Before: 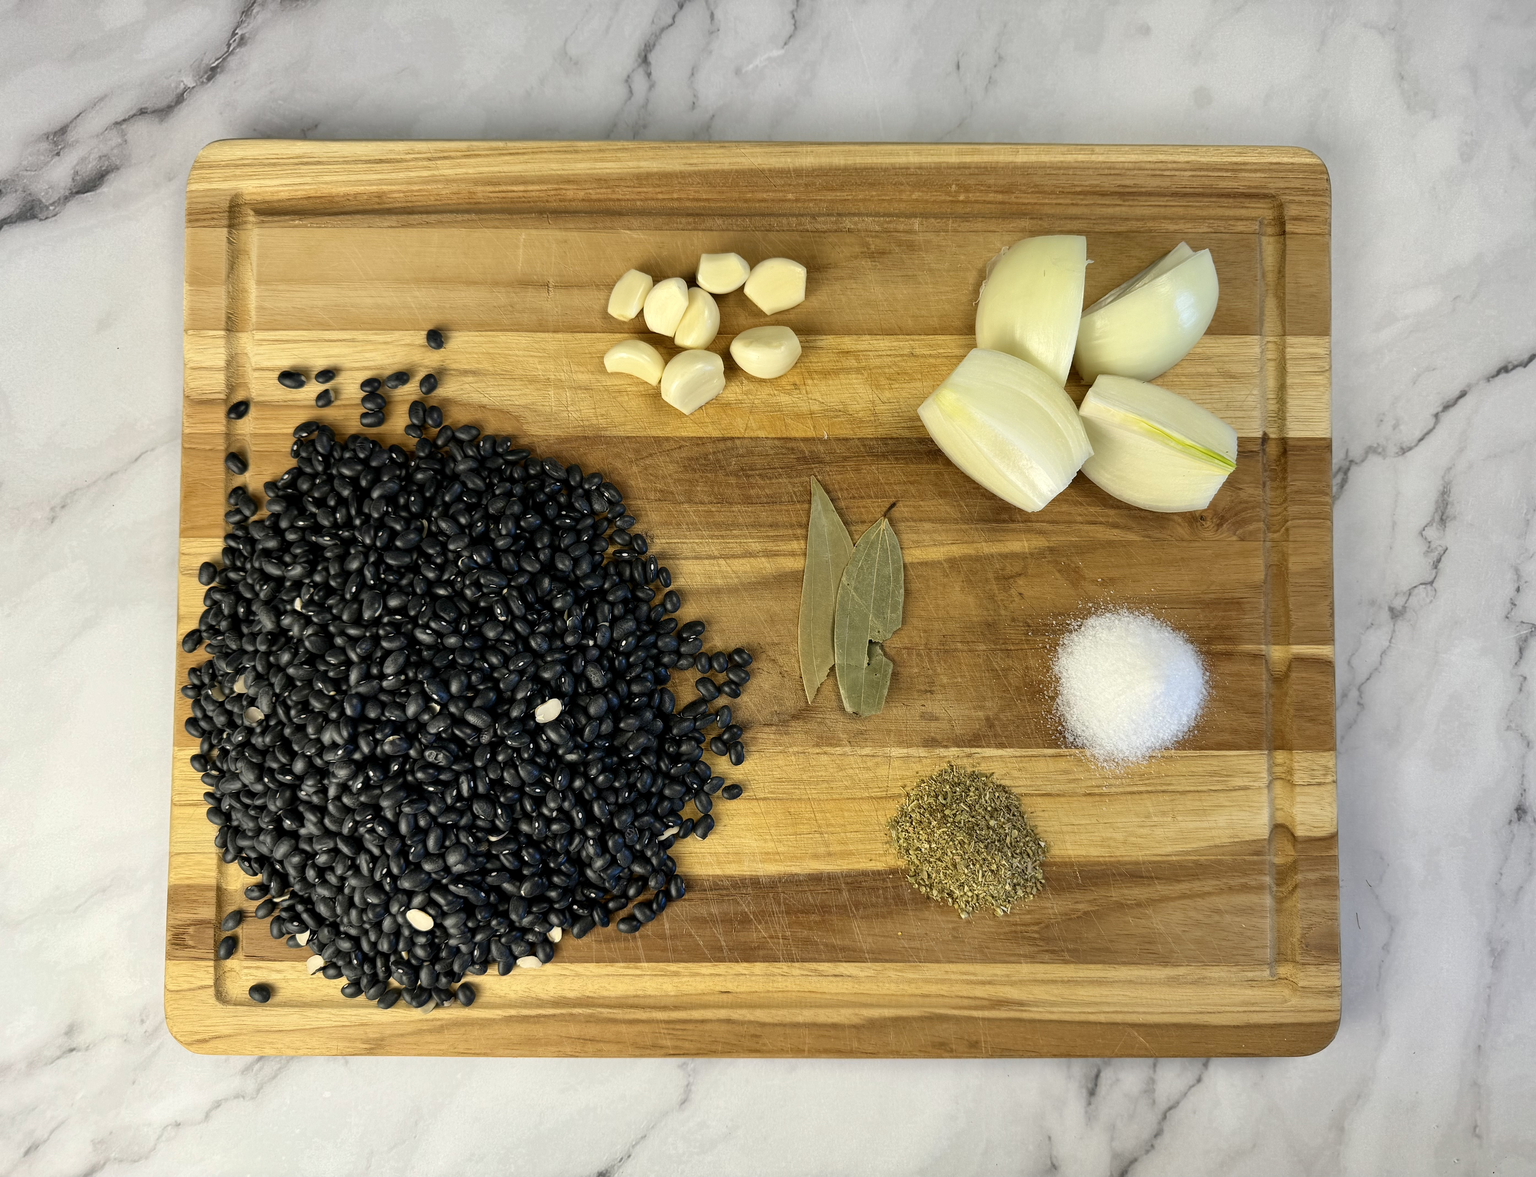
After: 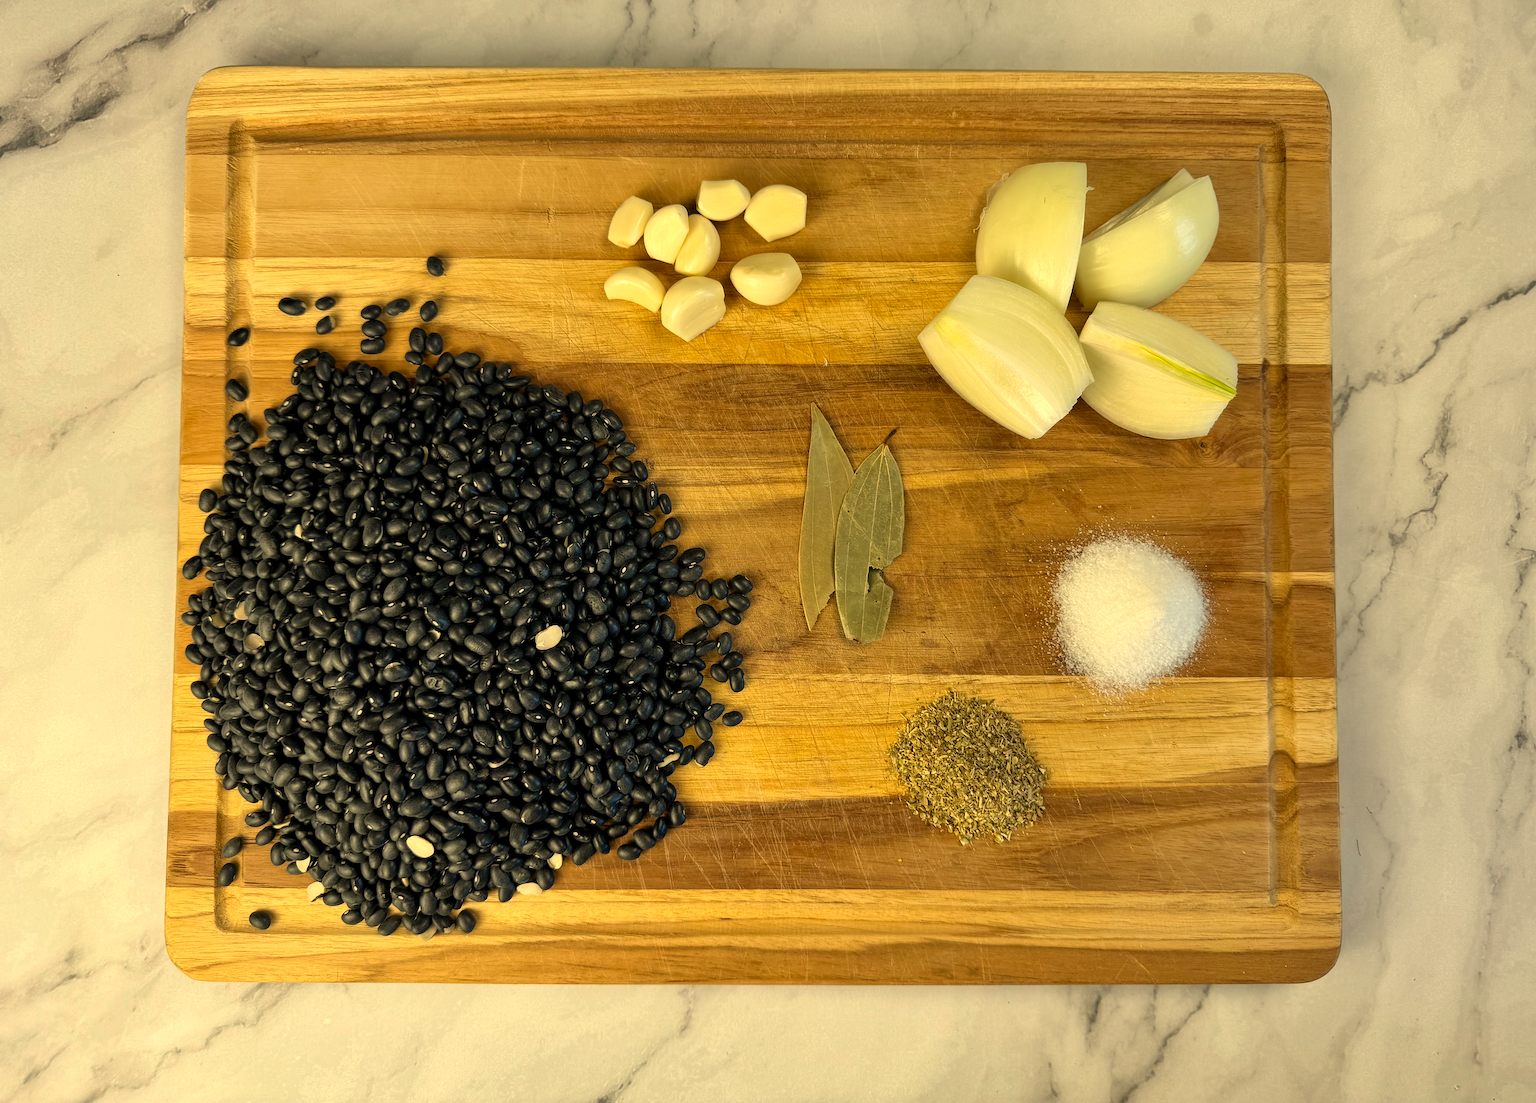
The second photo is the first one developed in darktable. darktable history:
shadows and highlights: shadows 25, highlights -25
crop and rotate: top 6.25%
white balance: red 1.08, blue 0.791
